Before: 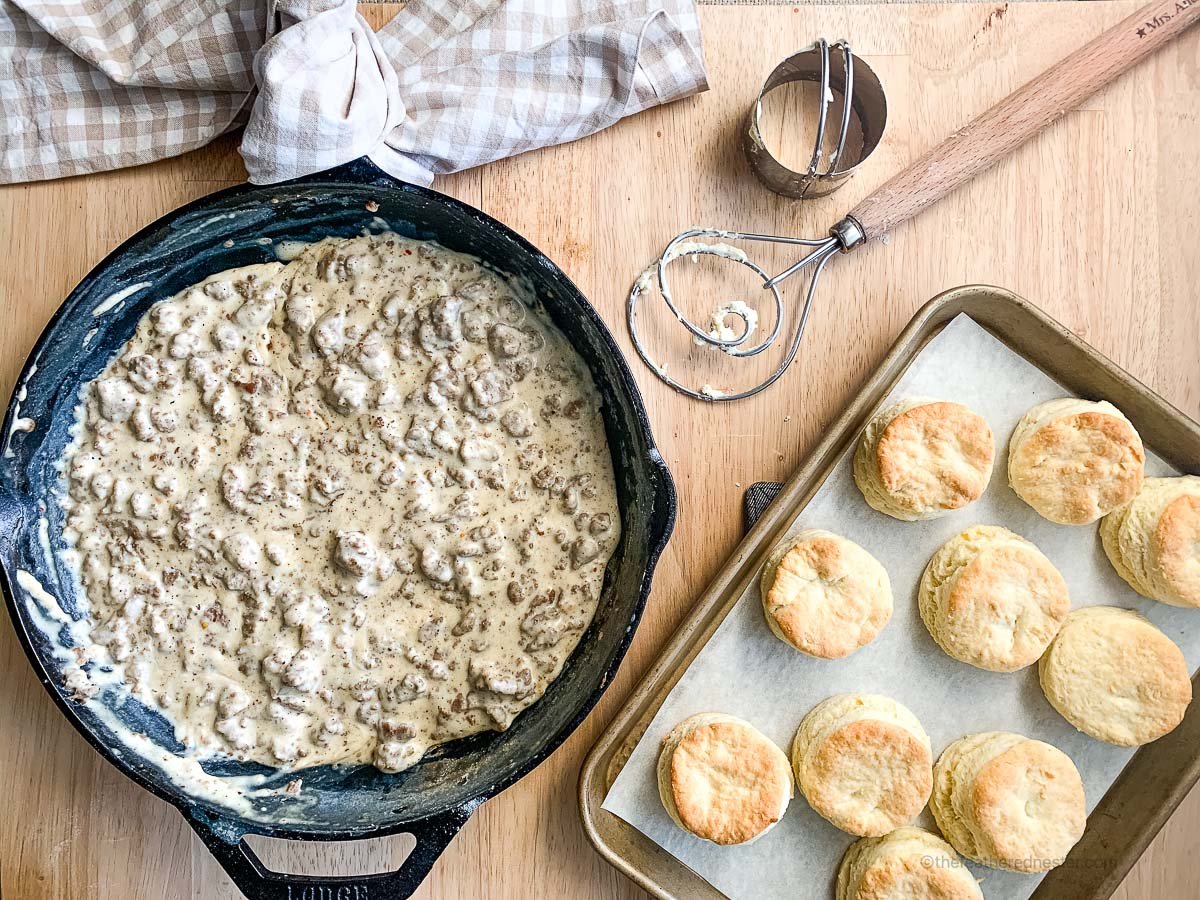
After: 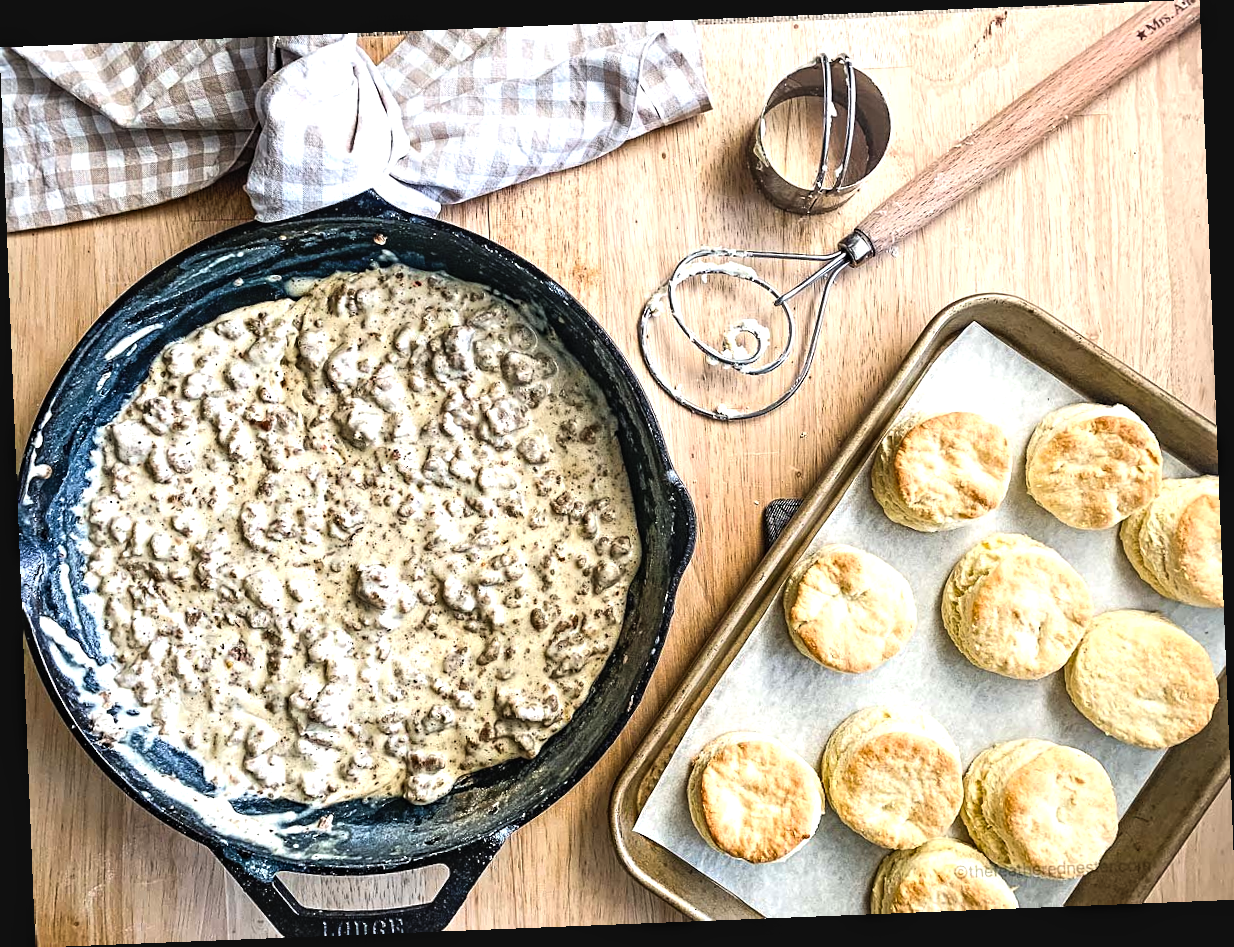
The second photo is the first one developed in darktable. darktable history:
contrast equalizer: y [[0.5, 0.501, 0.525, 0.597, 0.58, 0.514], [0.5 ×6], [0.5 ×6], [0 ×6], [0 ×6]]
color balance rgb: linear chroma grading › global chroma 10%, global vibrance 10%, contrast 15%, saturation formula JzAzBz (2021)
exposure: black level correction -0.008, exposure 0.067 EV, compensate highlight preservation false
rotate and perspective: rotation -2.29°, automatic cropping off
